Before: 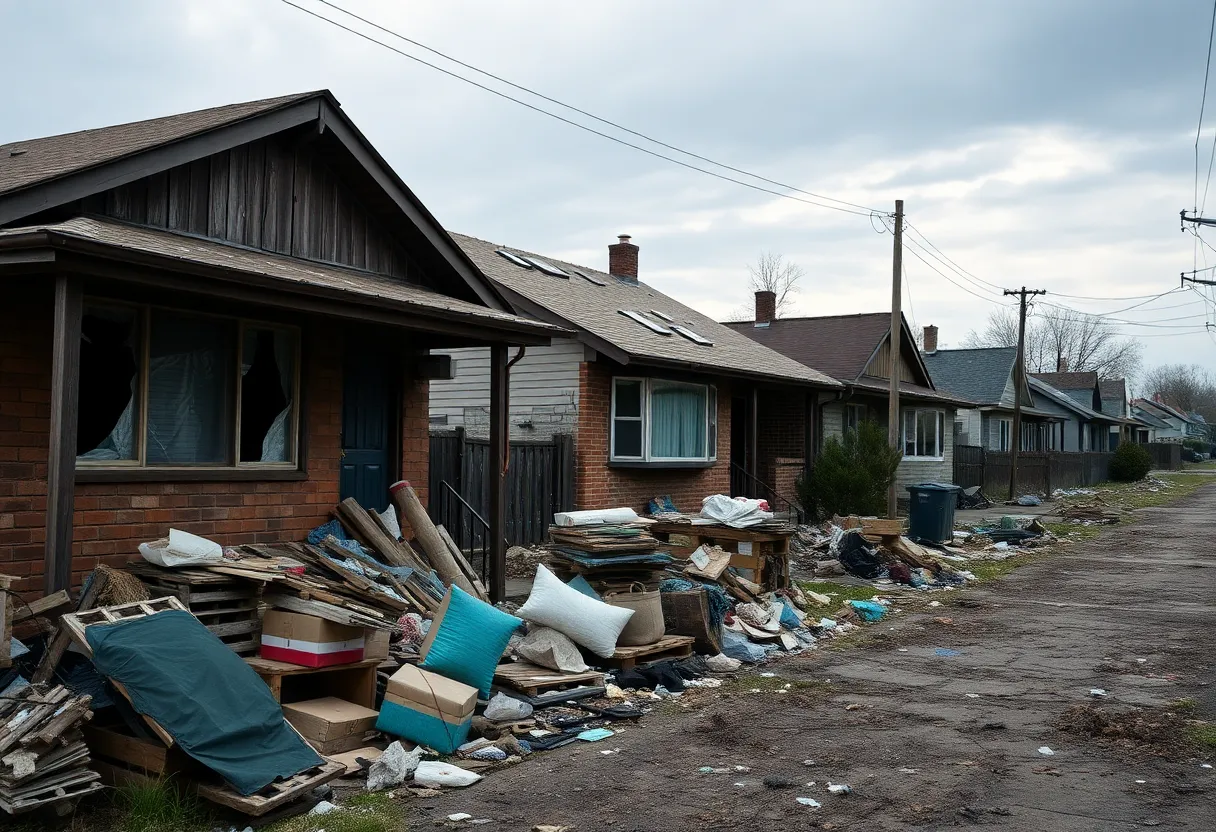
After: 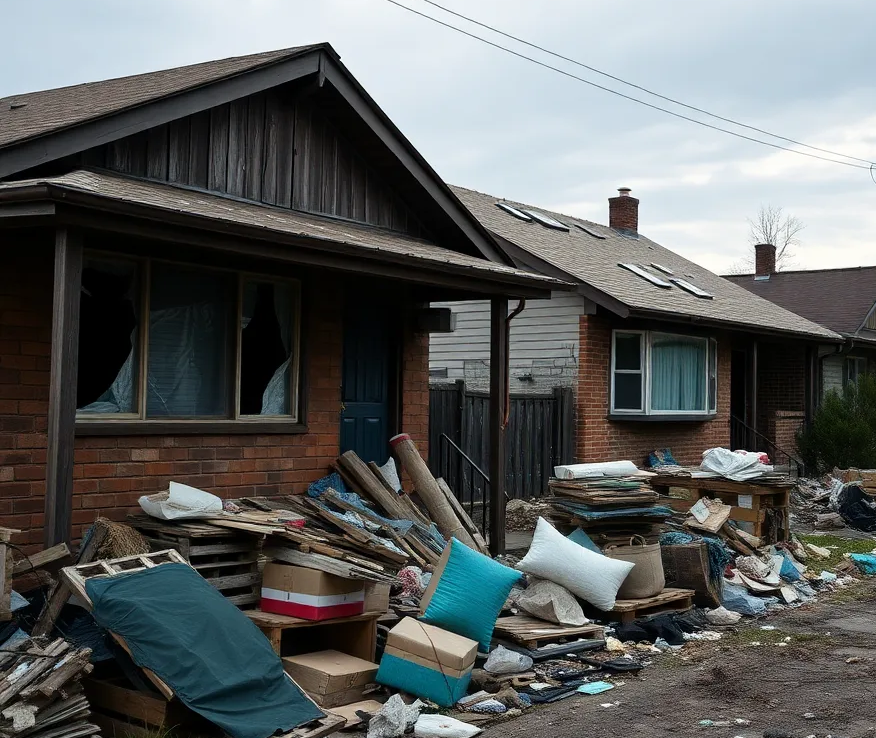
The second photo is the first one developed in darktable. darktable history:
crop: top 5.739%, right 27.882%, bottom 5.499%
